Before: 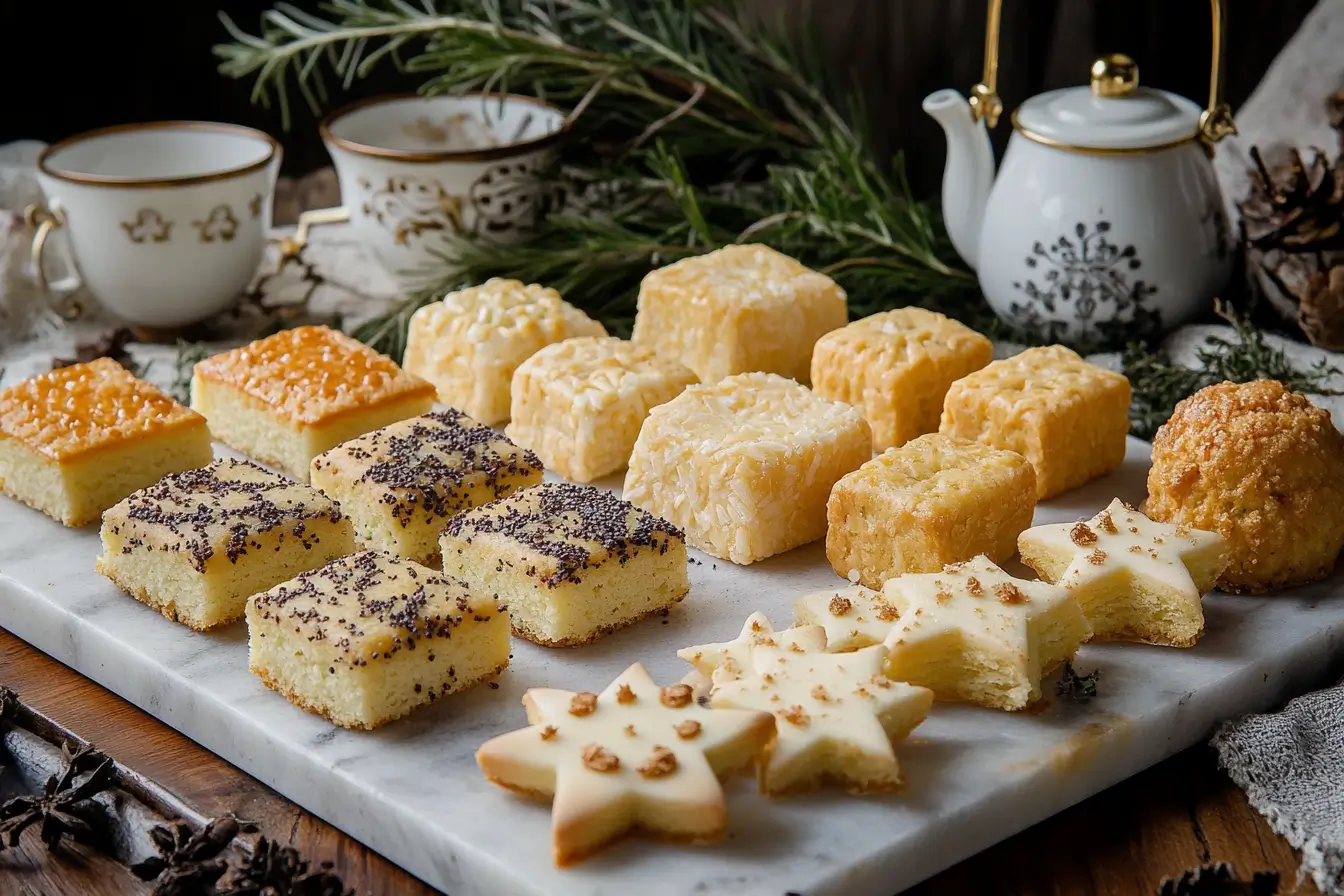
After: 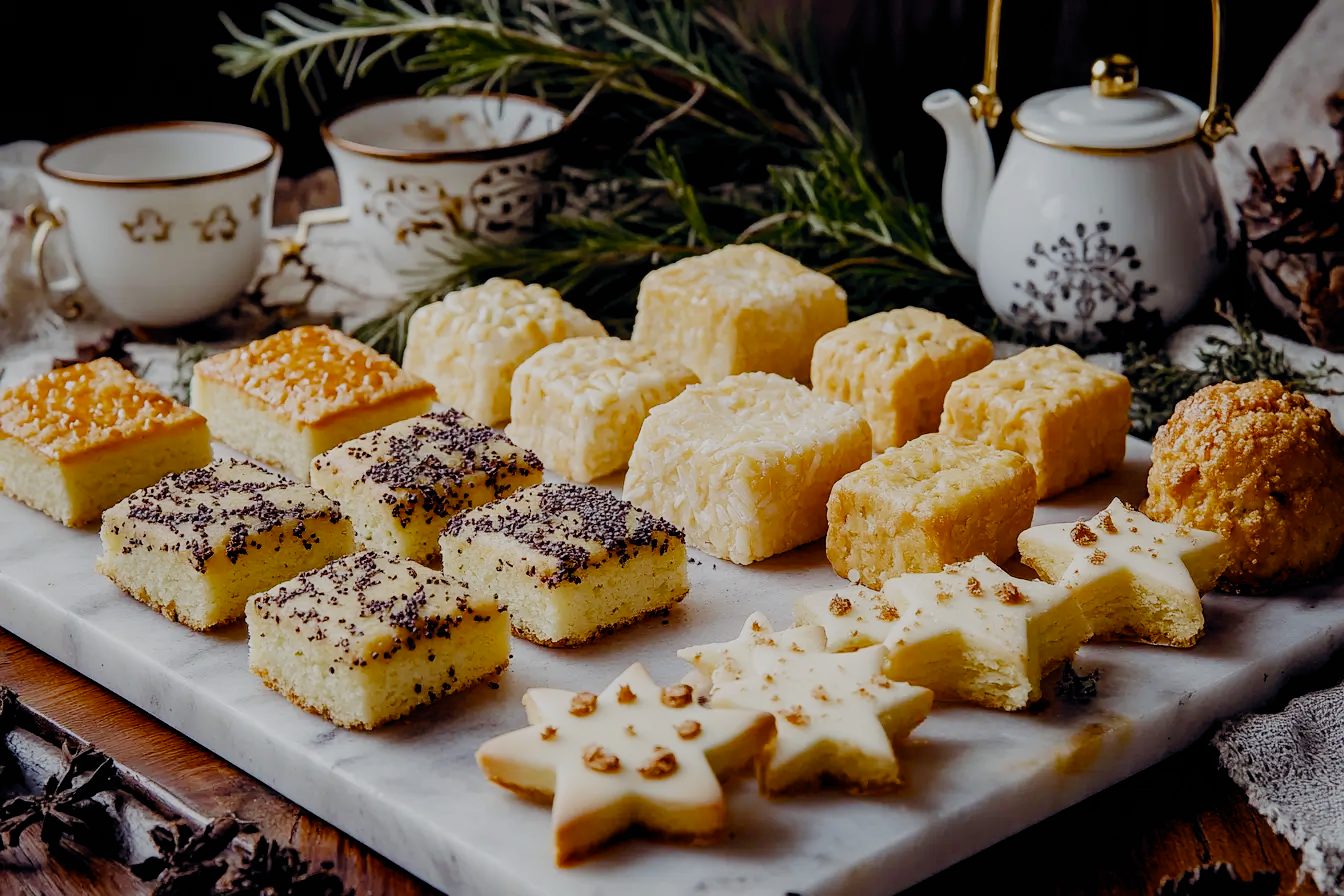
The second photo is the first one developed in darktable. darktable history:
color balance rgb: shadows lift › chroma 4.46%, shadows lift › hue 26.12°, global offset › chroma 0.093%, global offset › hue 249.64°, perceptual saturation grading › global saturation 15.188%, perceptual saturation grading › highlights -19.583%, perceptual saturation grading › shadows 19.501%, global vibrance 6.821%, saturation formula JzAzBz (2021)
filmic rgb: black relative exposure -7.65 EV, white relative exposure 4.56 EV, hardness 3.61, preserve chrominance no, color science v3 (2019), use custom middle-gray values true
